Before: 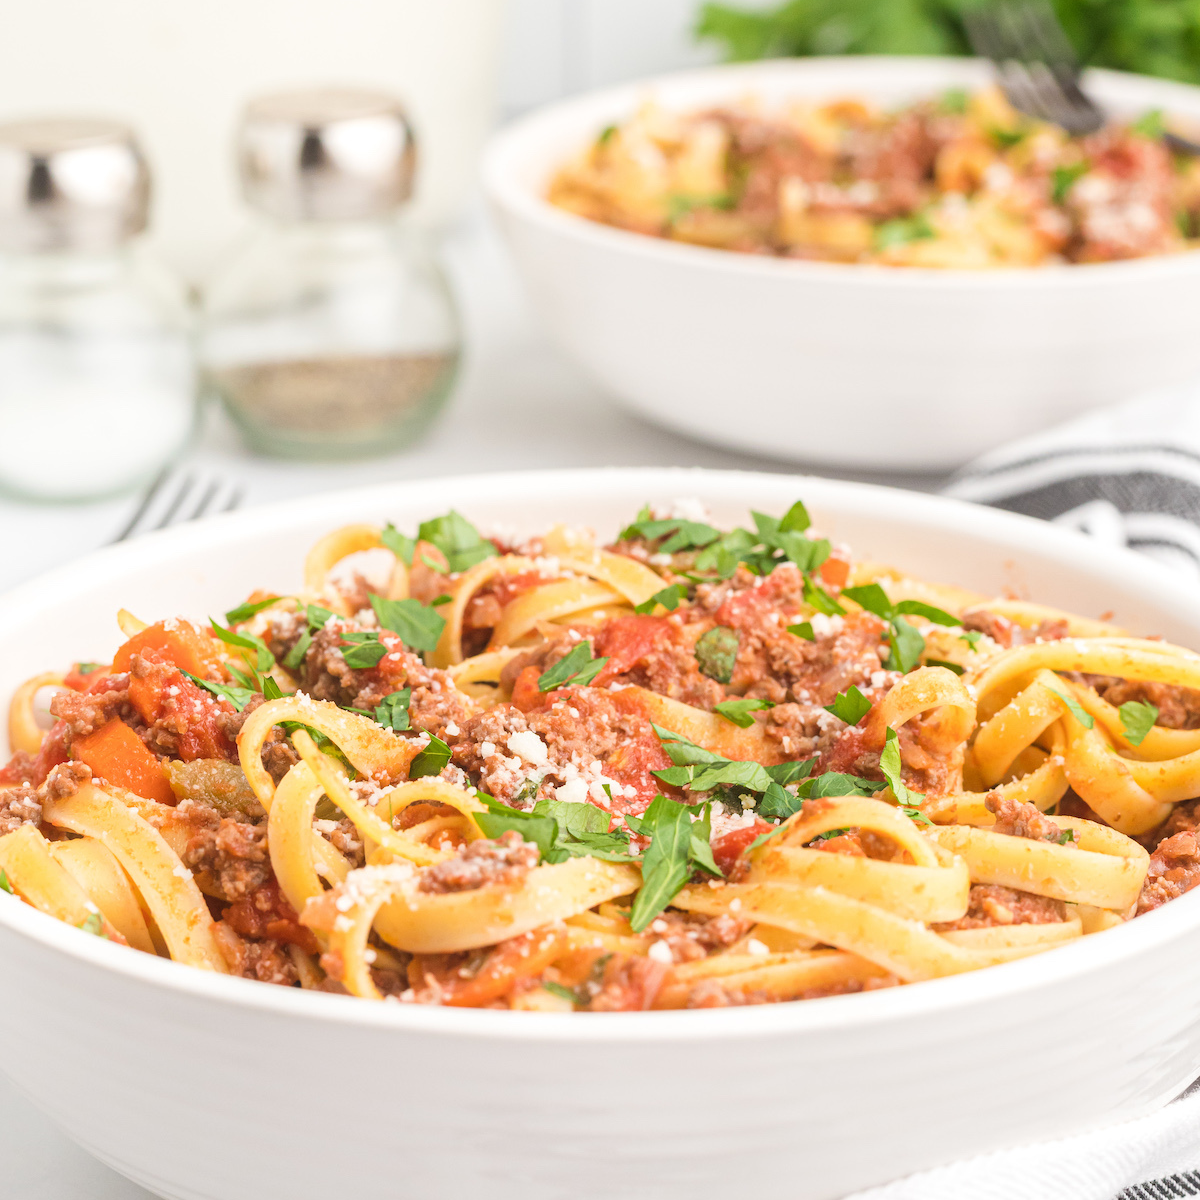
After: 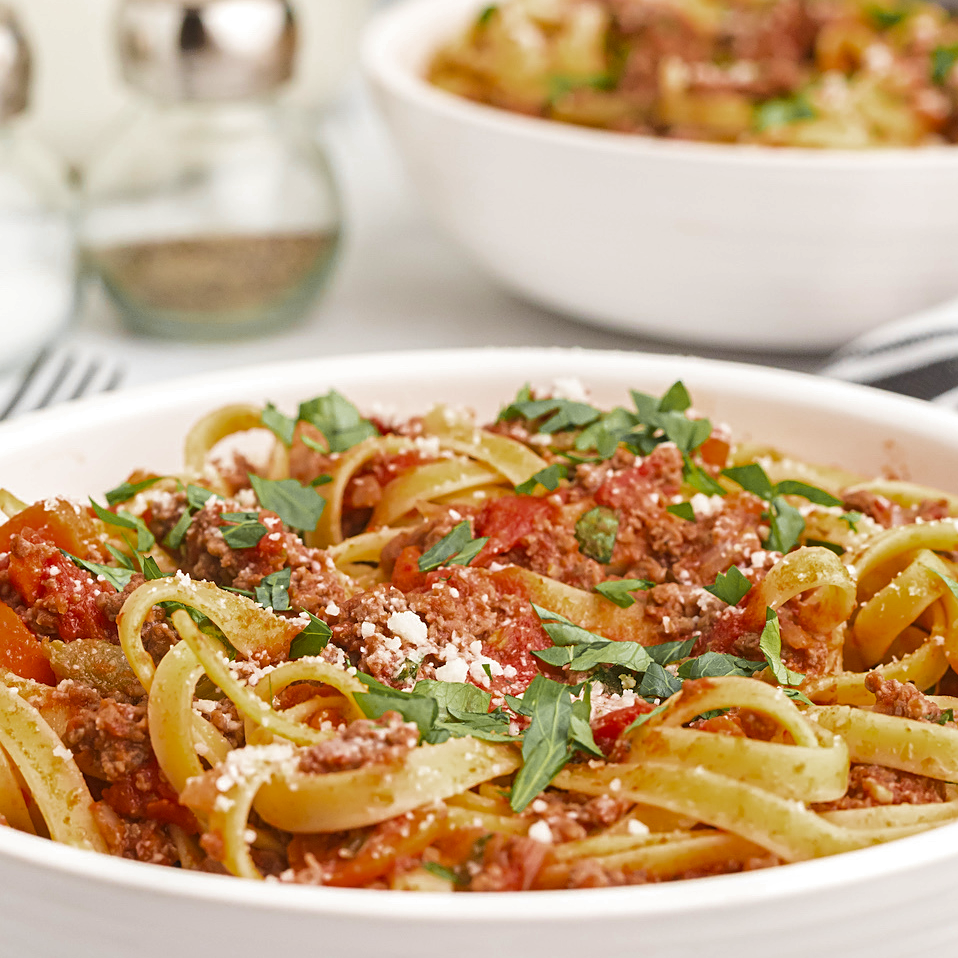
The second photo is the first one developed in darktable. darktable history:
color zones: curves: ch0 [(0.004, 0.388) (0.125, 0.392) (0.25, 0.404) (0.375, 0.5) (0.5, 0.5) (0.625, 0.5) (0.75, 0.5) (0.875, 0.5)]; ch1 [(0, 0.5) (0.125, 0.5) (0.25, 0.5) (0.375, 0.124) (0.524, 0.124) (0.645, 0.128) (0.789, 0.132) (0.914, 0.096) (0.998, 0.068)]
velvia: on, module defaults
crop and rotate: left 10.071%, top 10.071%, right 10.02%, bottom 10.02%
sharpen: on, module defaults
shadows and highlights: shadows 49, highlights -41, soften with gaussian
